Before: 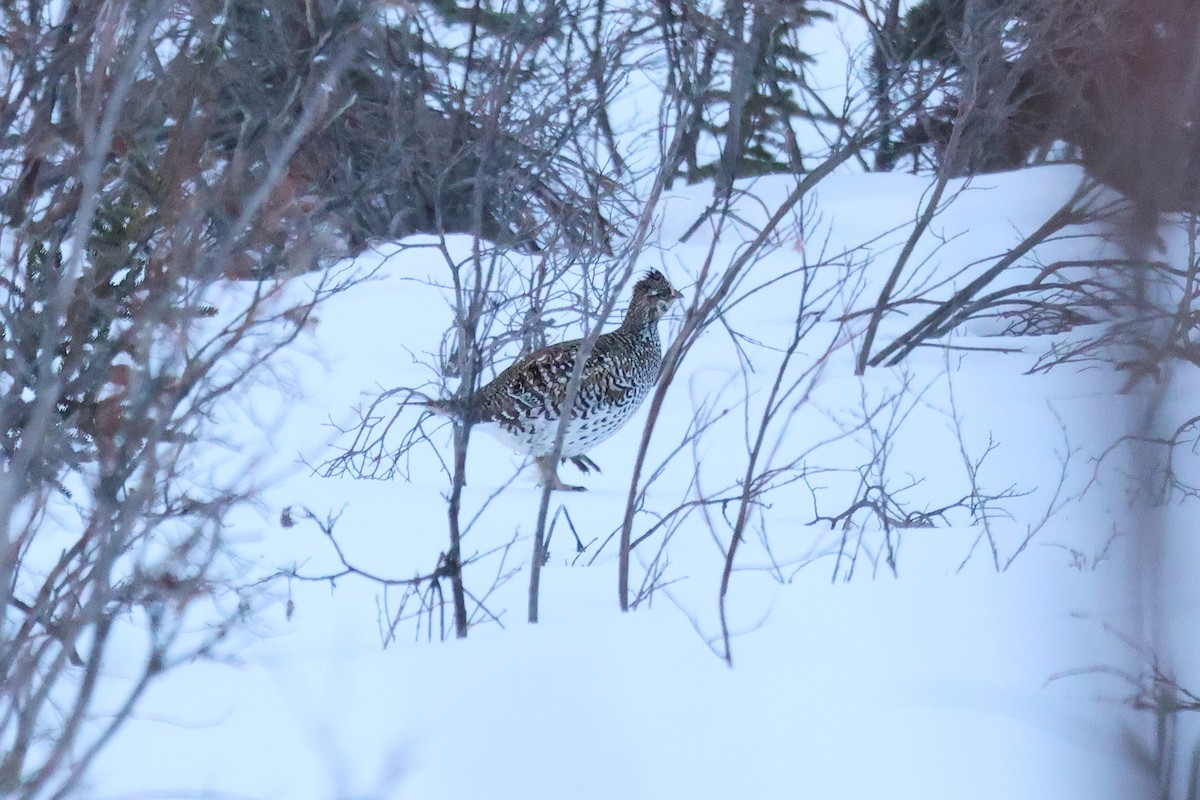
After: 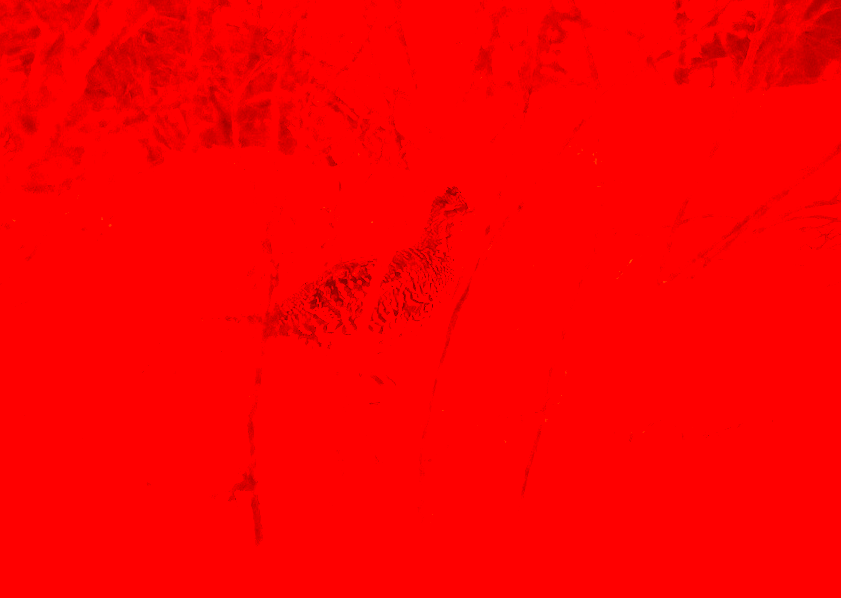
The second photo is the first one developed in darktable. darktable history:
color balance rgb: global offset › luminance 0.469%, perceptual saturation grading › global saturation 15.13%, global vibrance 14.396%
crop and rotate: left 16.998%, top 10.75%, right 12.86%, bottom 14.402%
exposure: compensate highlight preservation false
color correction: highlights a* -39.52, highlights b* -39.42, shadows a* -39.78, shadows b* -39.77, saturation -2.97
